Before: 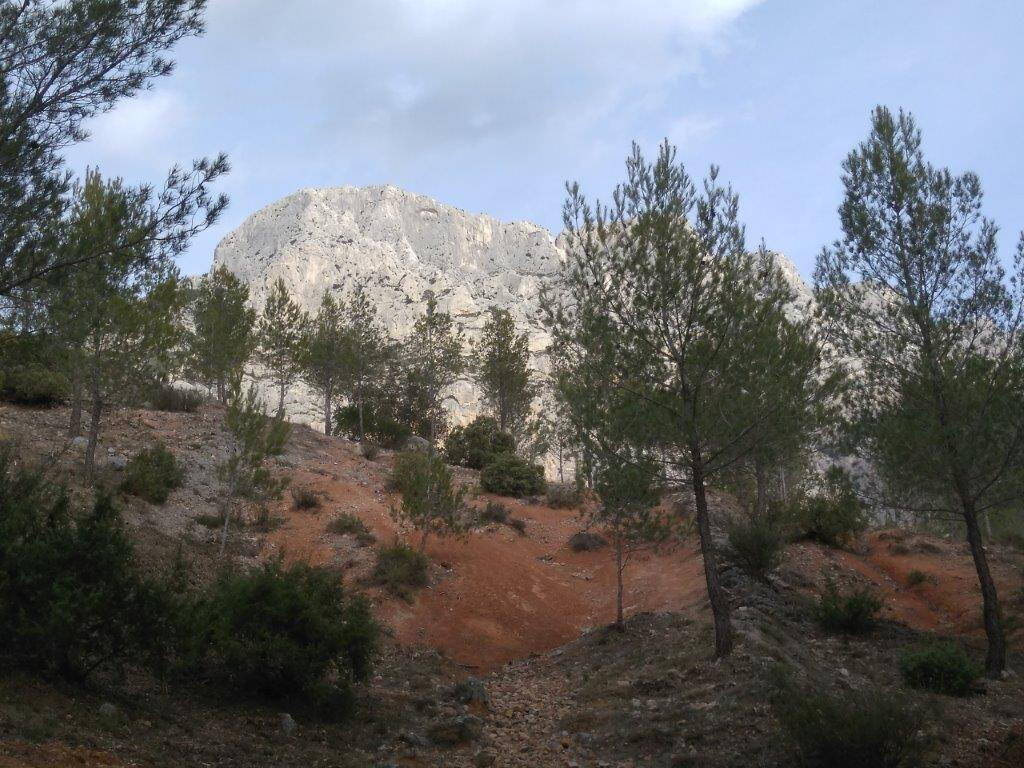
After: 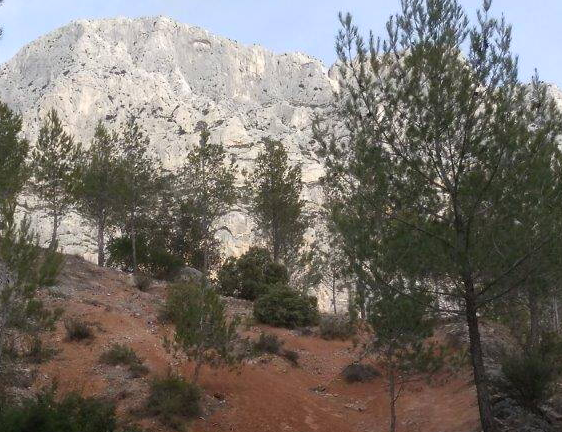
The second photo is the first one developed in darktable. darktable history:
crop and rotate: left 22.247%, top 22.005%, right 22.84%, bottom 21.726%
shadows and highlights: shadows 0.03, highlights 39.94, highlights color adjustment 52.04%
